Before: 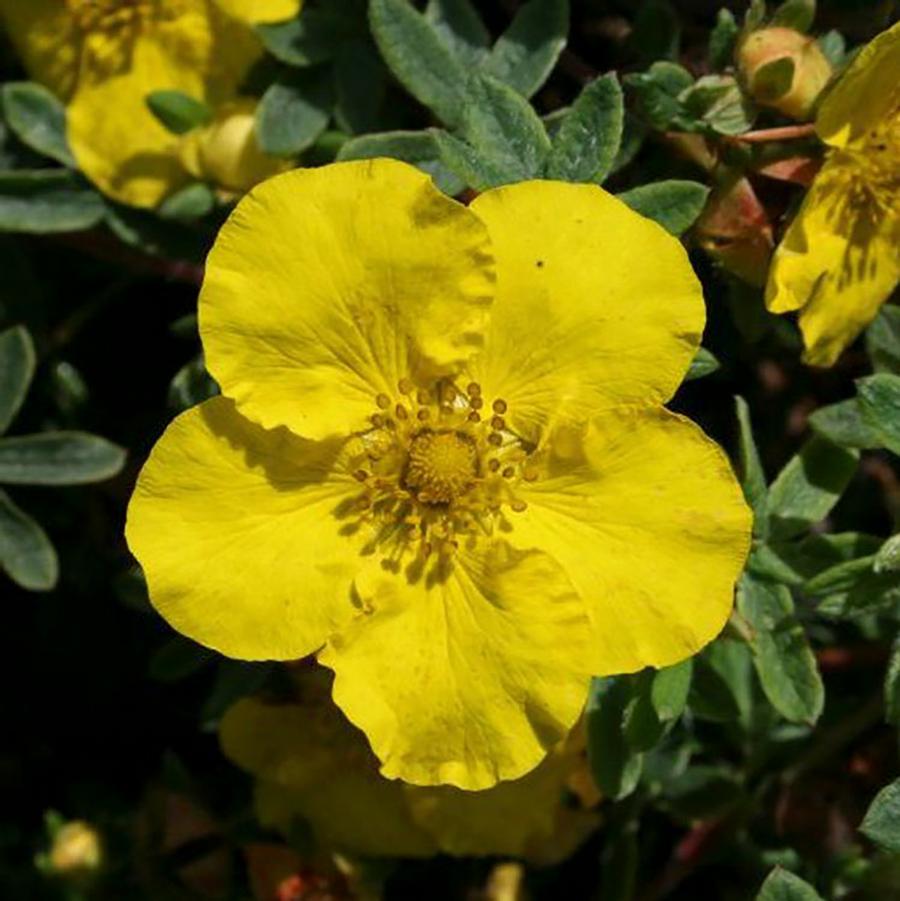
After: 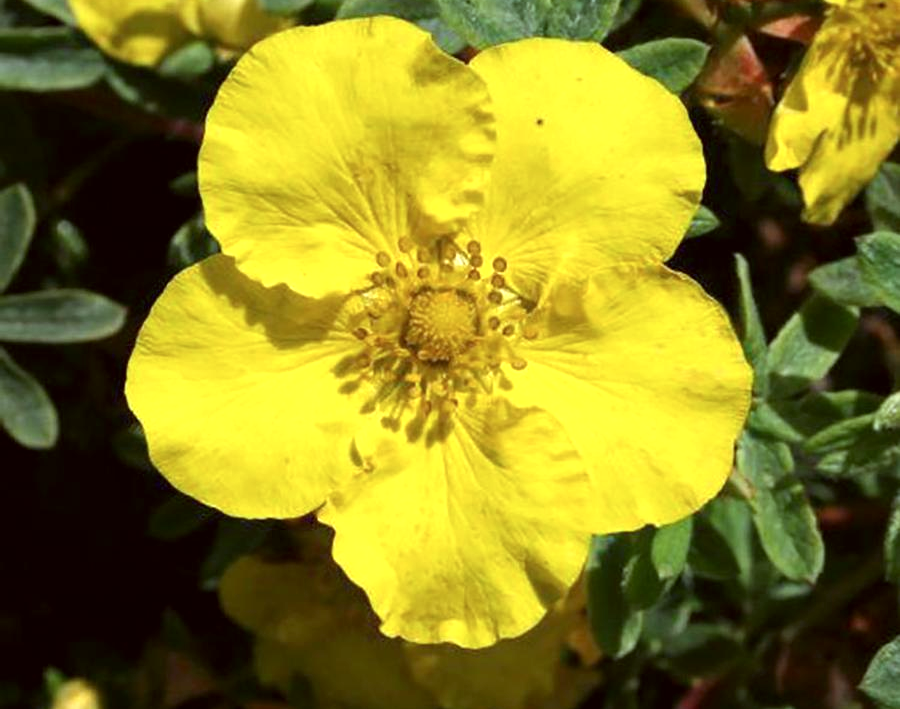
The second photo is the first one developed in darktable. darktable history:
contrast brightness saturation: contrast 0.01, saturation -0.05
crop and rotate: top 15.774%, bottom 5.506%
color correction: highlights a* -4.98, highlights b* -3.76, shadows a* 3.83, shadows b* 4.08
exposure: exposure 0.6 EV, compensate highlight preservation false
